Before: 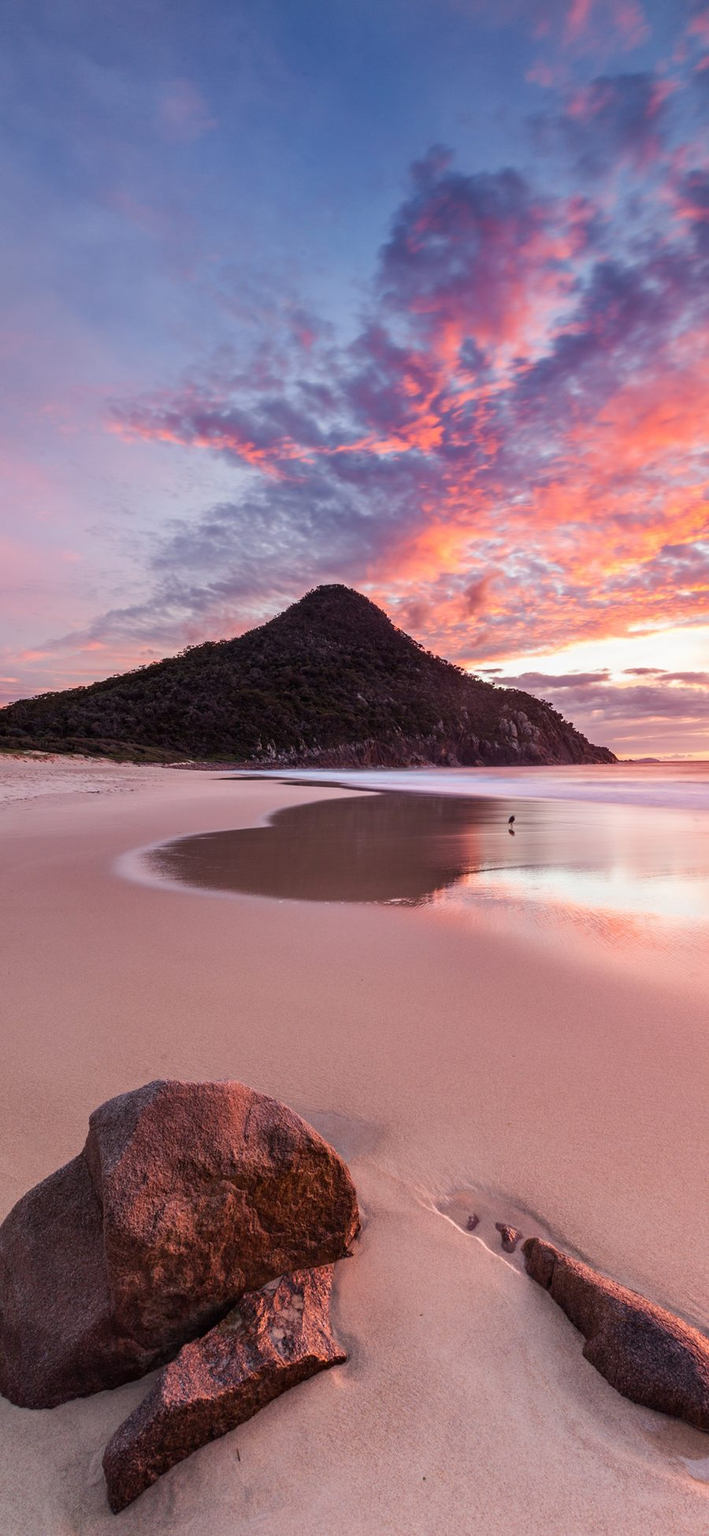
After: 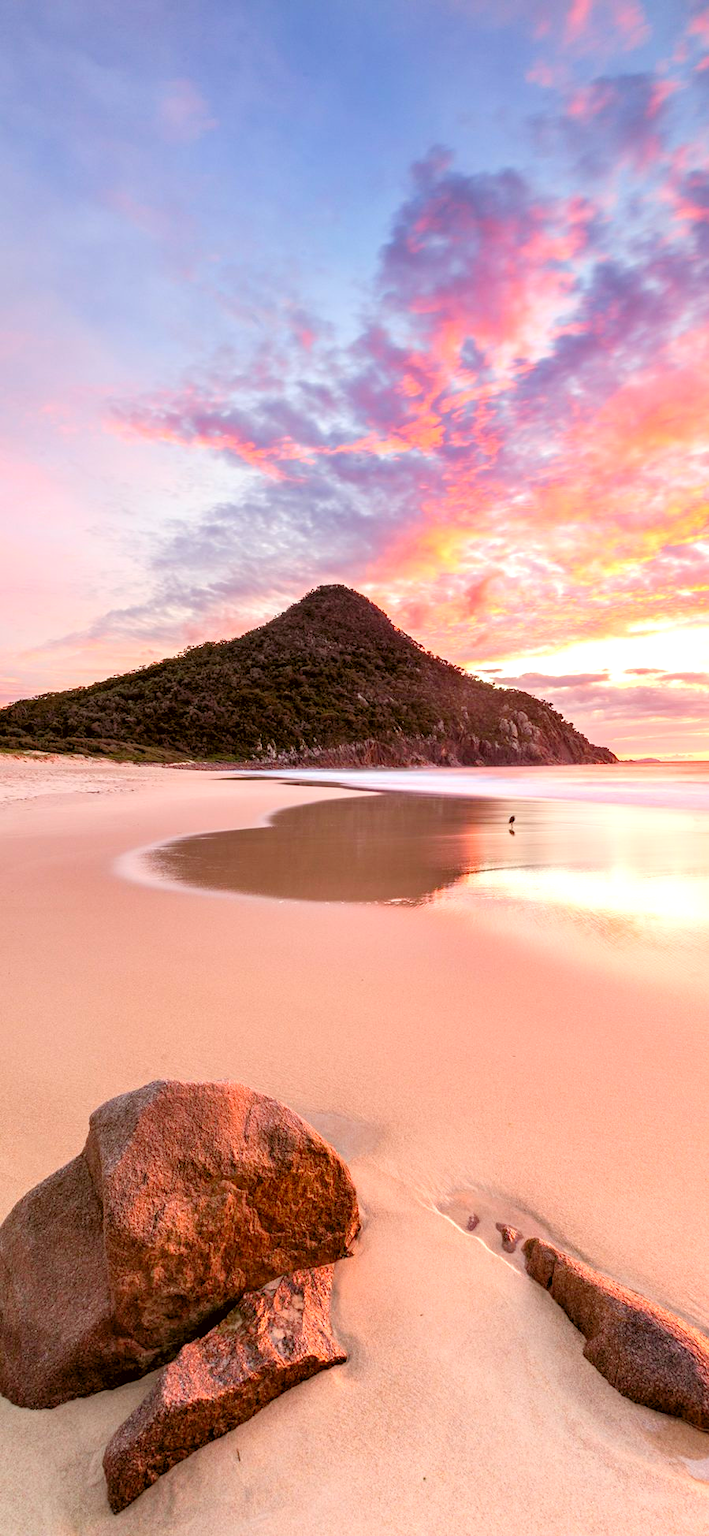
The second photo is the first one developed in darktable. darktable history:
color correction: highlights a* -1.78, highlights b* 10.39, shadows a* 0.315, shadows b* 19.93
levels: levels [0.036, 0.364, 0.827]
exposure: compensate highlight preservation false
